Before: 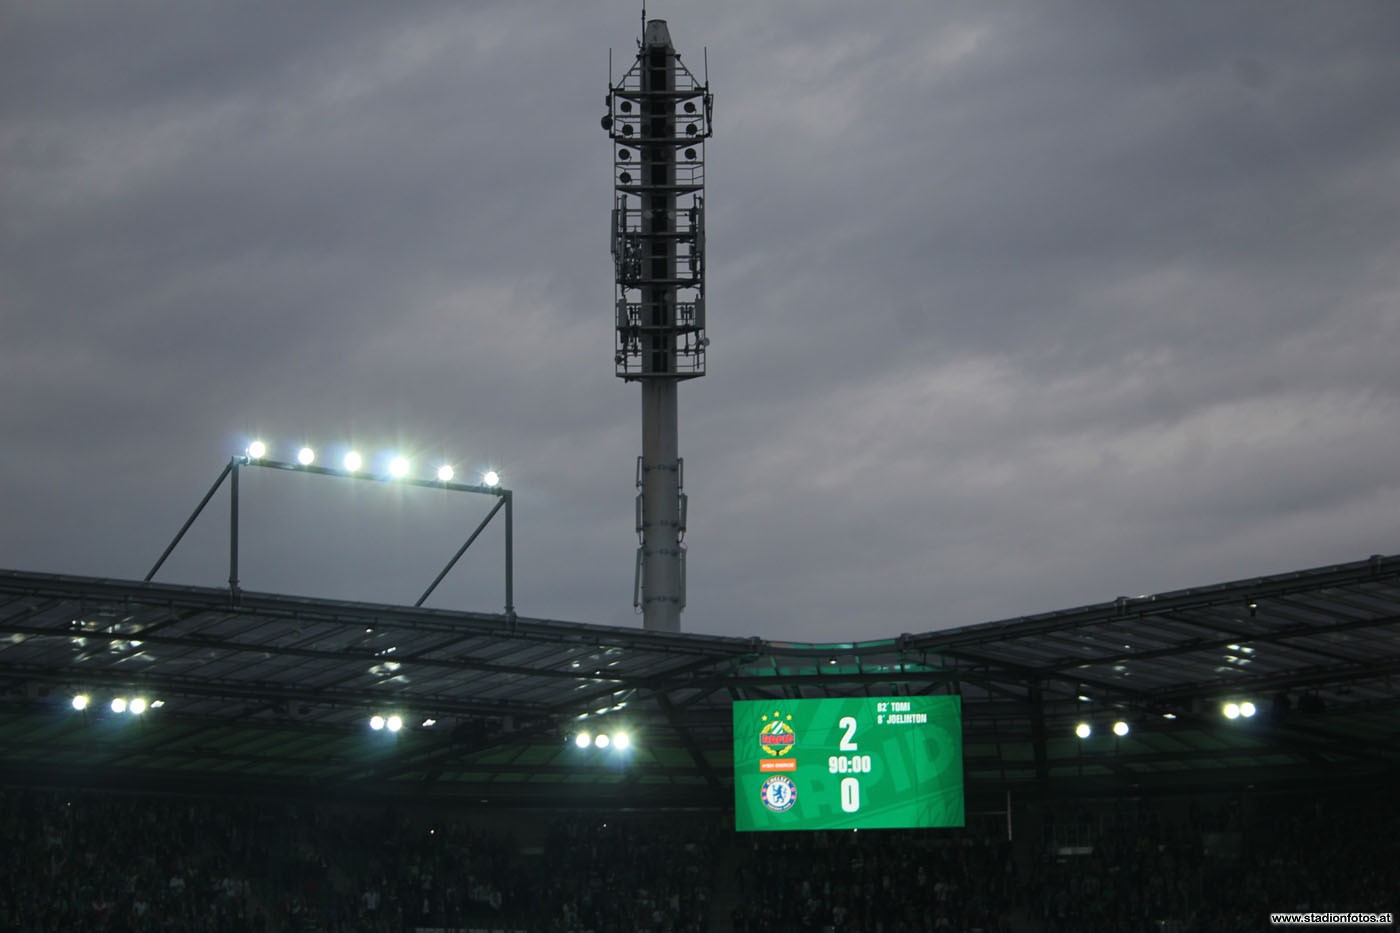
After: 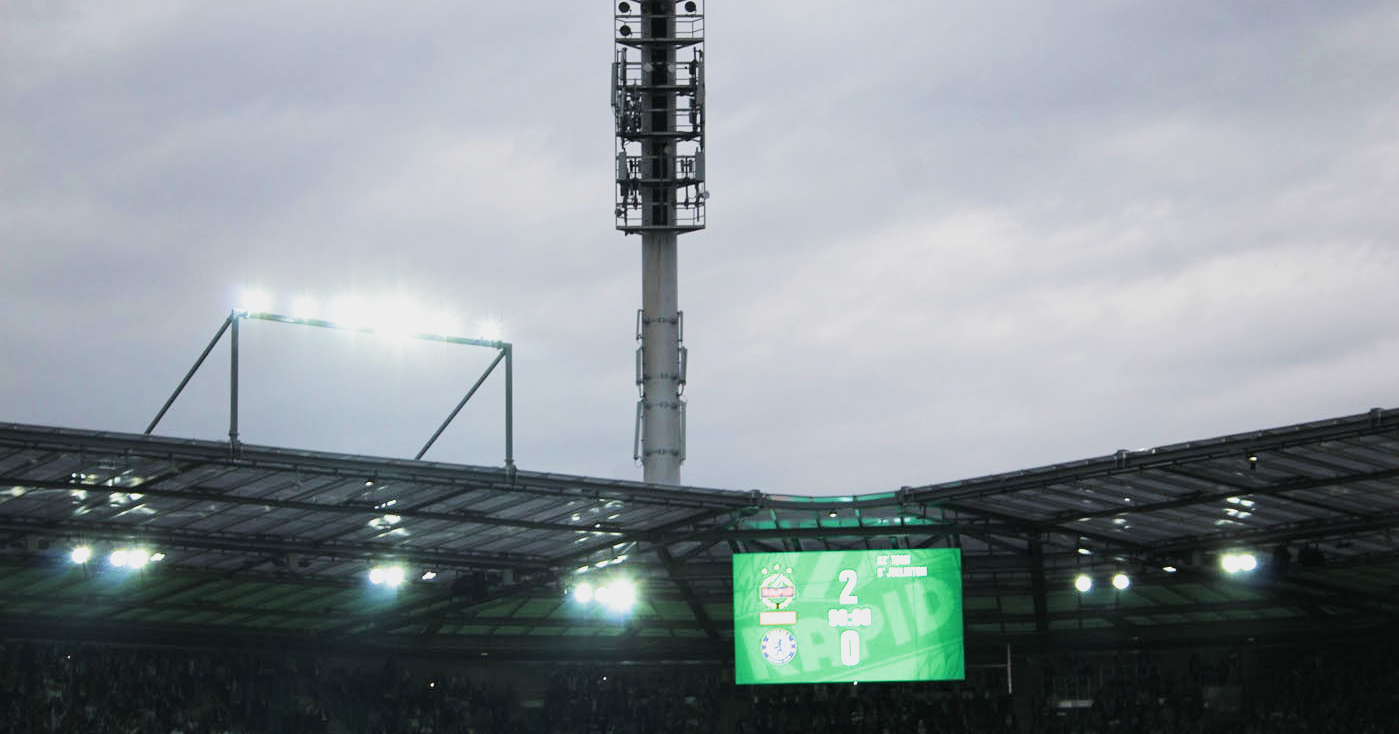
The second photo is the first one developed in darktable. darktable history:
exposure: black level correction 0, exposure 1.45 EV, compensate exposure bias true, compensate highlight preservation false
crop and rotate: top 15.774%, bottom 5.506%
filmic rgb: black relative exposure -13 EV, threshold 3 EV, target white luminance 85%, hardness 6.3, latitude 42.11%, contrast 0.858, shadows ↔ highlights balance 8.63%, color science v4 (2020), enable highlight reconstruction true
tone equalizer: -8 EV -0.75 EV, -7 EV -0.7 EV, -6 EV -0.6 EV, -5 EV -0.4 EV, -3 EV 0.4 EV, -2 EV 0.6 EV, -1 EV 0.7 EV, +0 EV 0.75 EV, edges refinement/feathering 500, mask exposure compensation -1.57 EV, preserve details no
